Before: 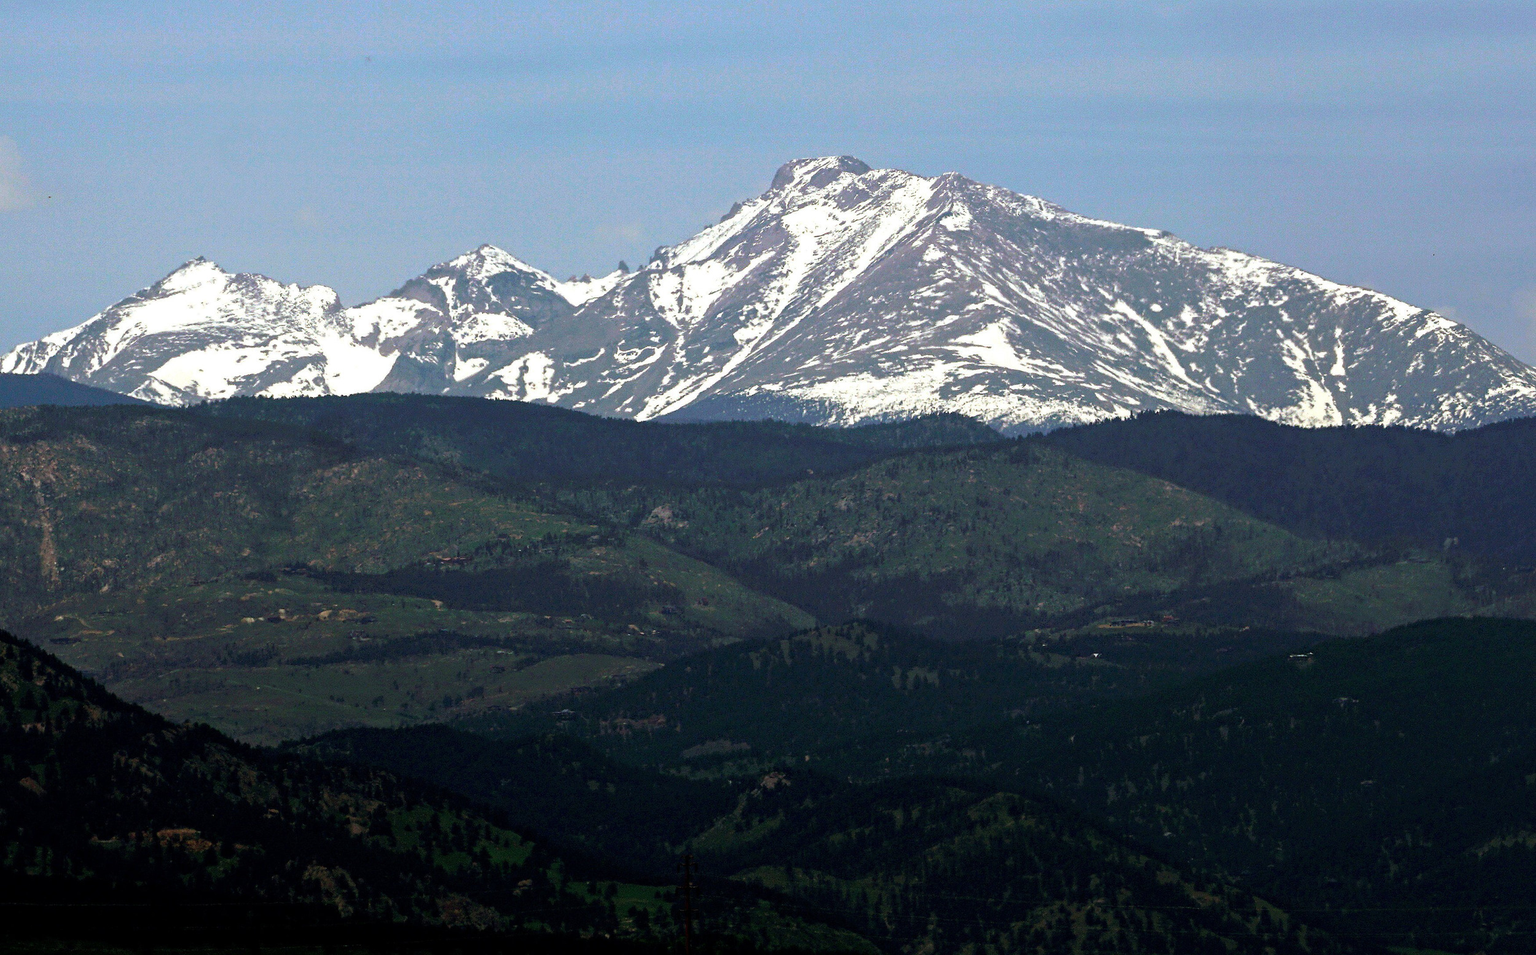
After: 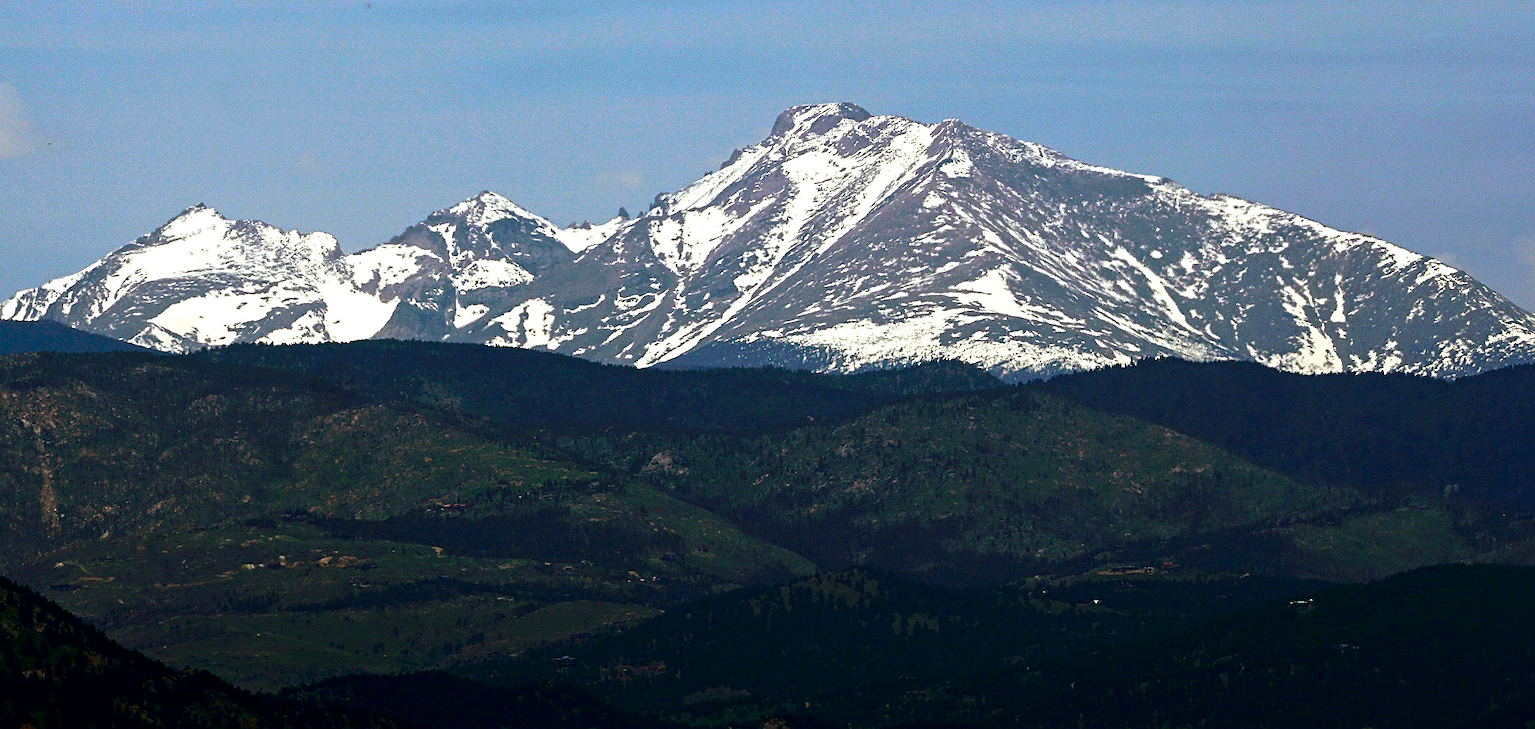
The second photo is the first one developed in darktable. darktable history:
crop: top 5.64%, bottom 17.968%
sharpen: radius 1.946
contrast brightness saturation: contrast 0.119, brightness -0.122, saturation 0.202
